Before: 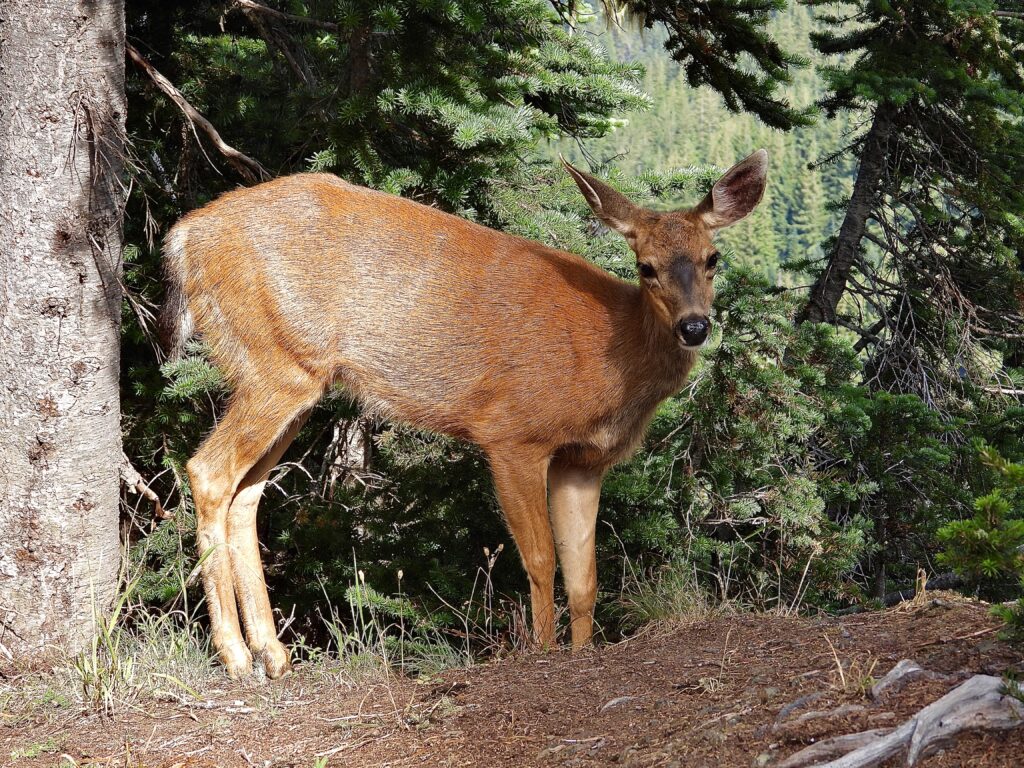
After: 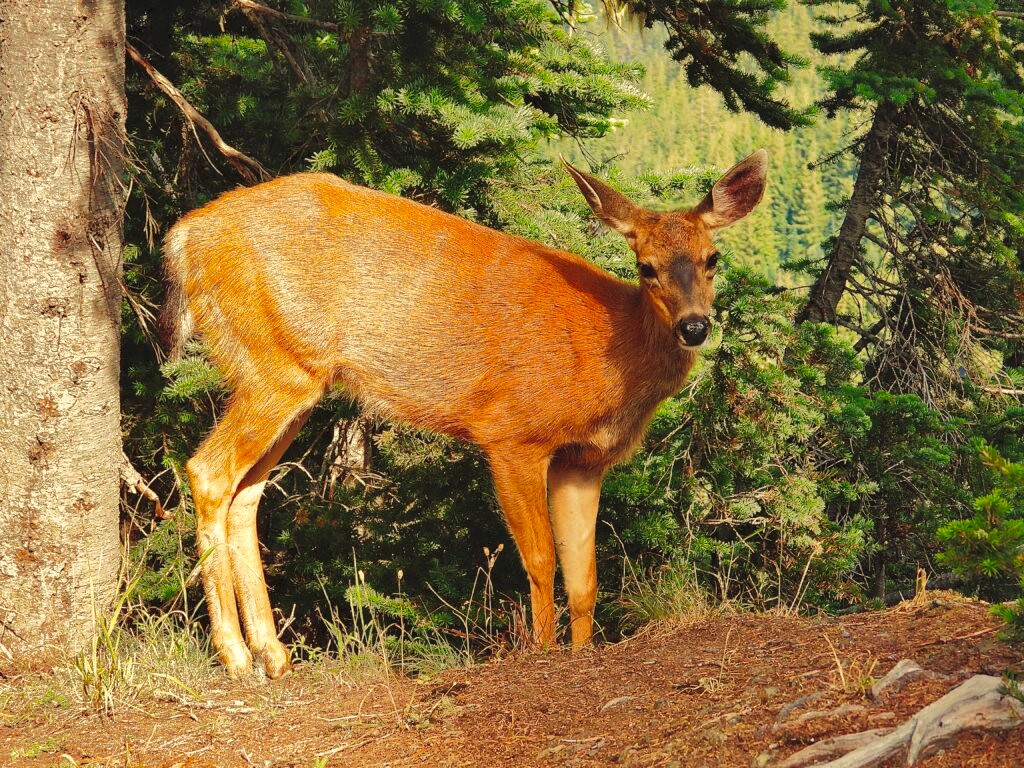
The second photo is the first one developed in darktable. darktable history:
white balance: red 1.08, blue 0.791
shadows and highlights: shadows 60, highlights -60
tone curve: curves: ch0 [(0, 0) (0.003, 0.024) (0.011, 0.032) (0.025, 0.041) (0.044, 0.054) (0.069, 0.069) (0.1, 0.09) (0.136, 0.116) (0.177, 0.162) (0.224, 0.213) (0.277, 0.278) (0.335, 0.359) (0.399, 0.447) (0.468, 0.543) (0.543, 0.621) (0.623, 0.717) (0.709, 0.807) (0.801, 0.876) (0.898, 0.934) (1, 1)], preserve colors none
